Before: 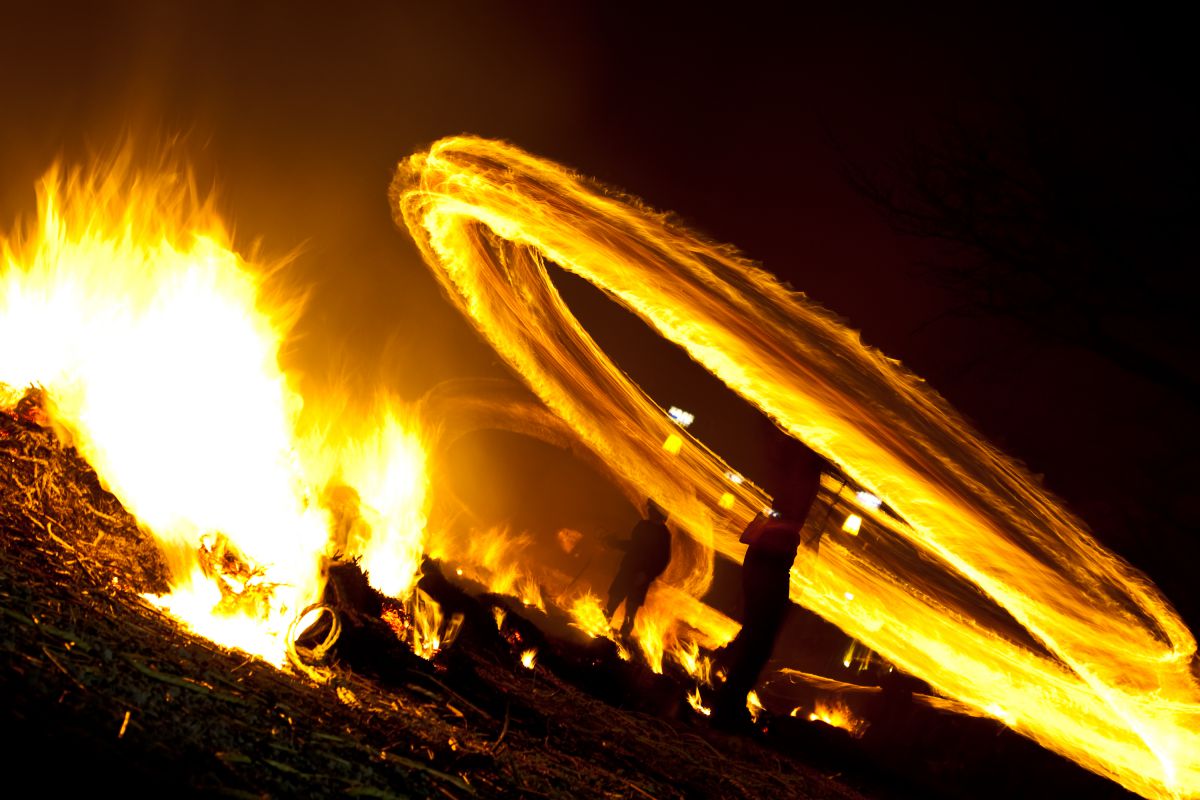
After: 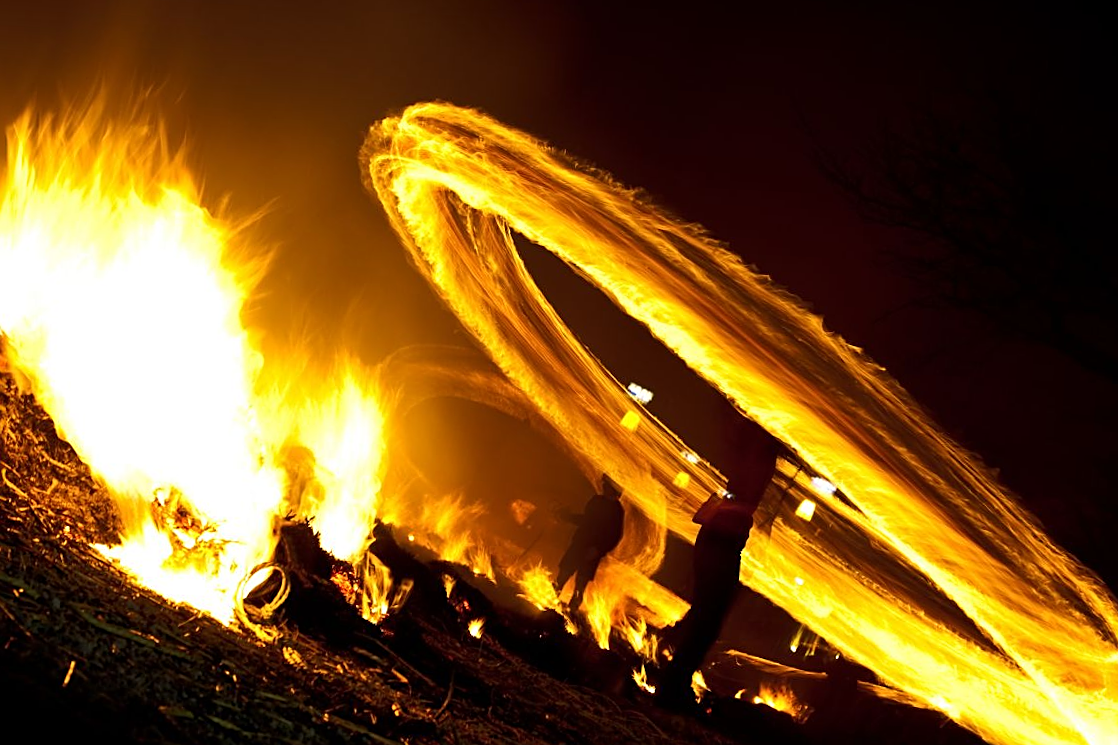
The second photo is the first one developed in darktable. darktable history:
crop and rotate: angle -2.81°
sharpen: on, module defaults
